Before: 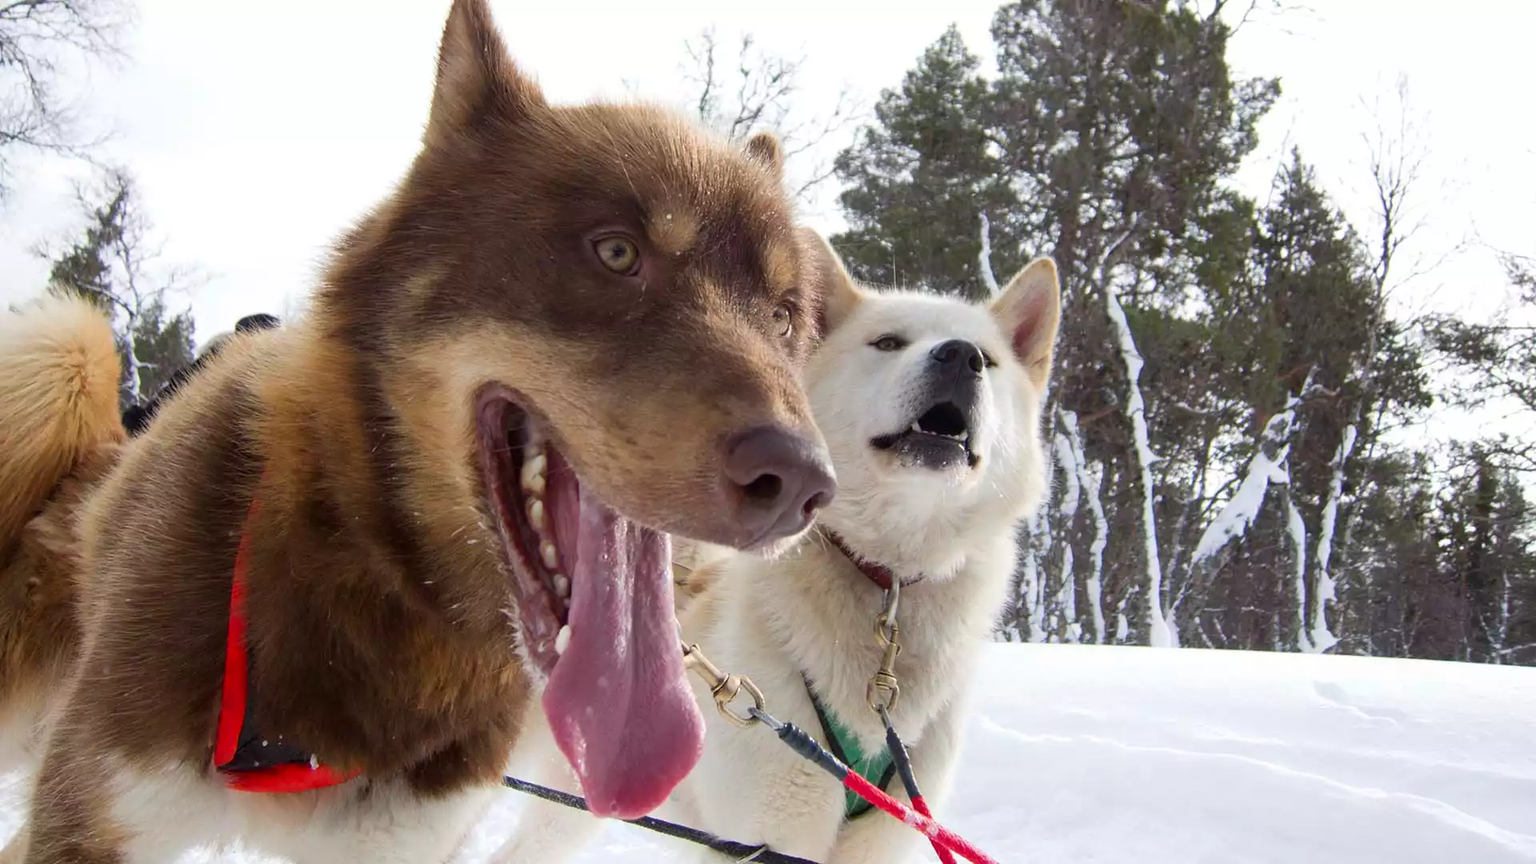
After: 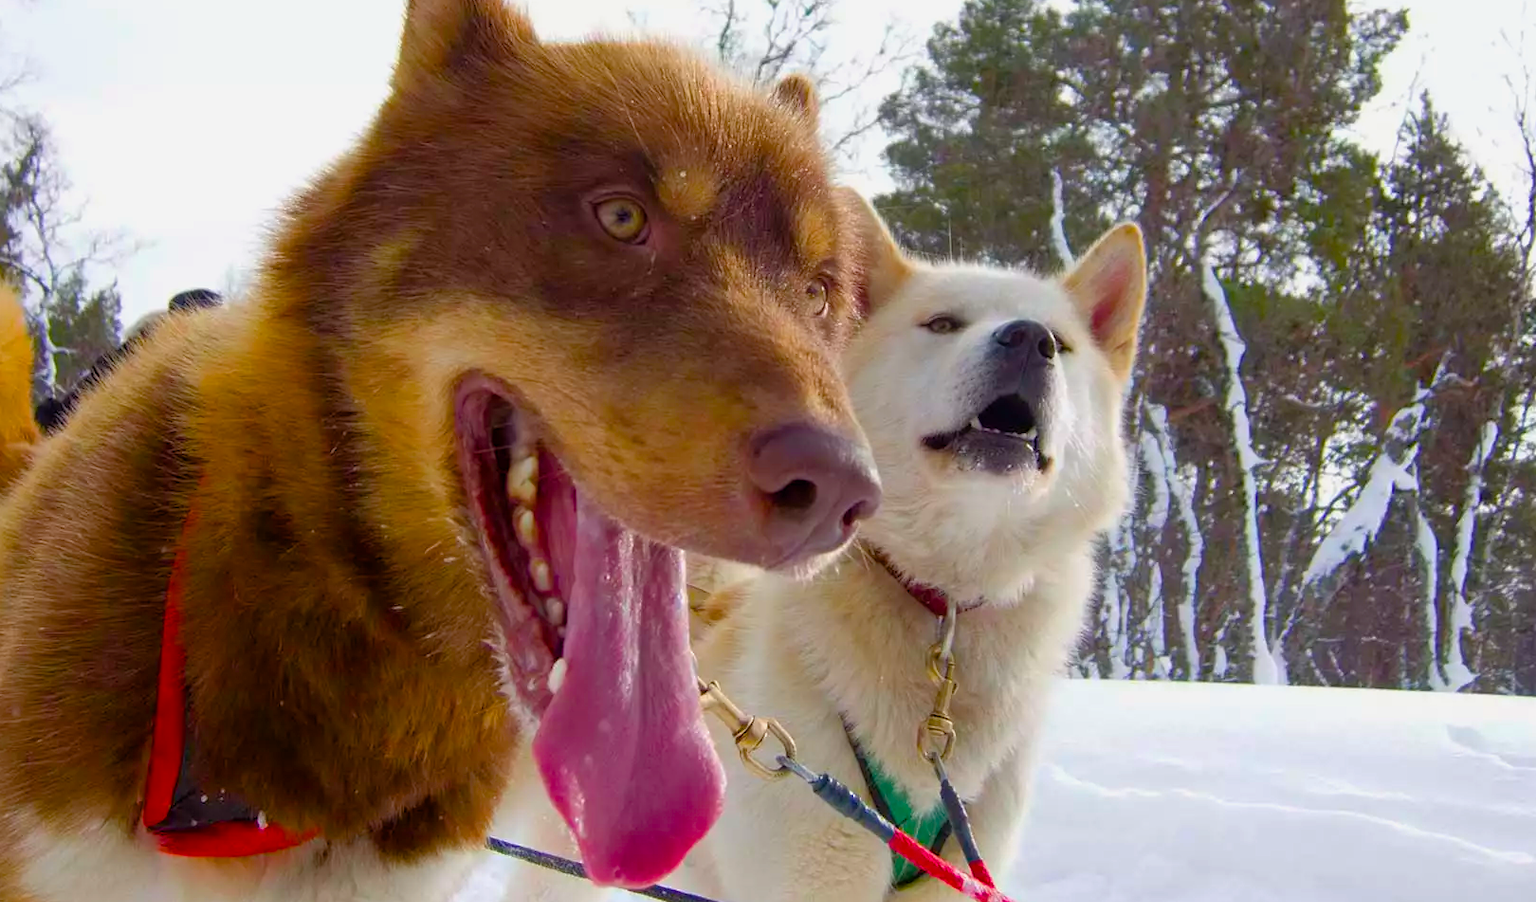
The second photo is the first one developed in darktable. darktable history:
tone equalizer: -8 EV 0.248 EV, -7 EV 0.388 EV, -6 EV 0.401 EV, -5 EV 0.268 EV, -3 EV -0.263 EV, -2 EV -0.416 EV, -1 EV -0.412 EV, +0 EV -0.259 EV, edges refinement/feathering 500, mask exposure compensation -1.57 EV, preserve details no
color balance rgb: perceptual saturation grading › global saturation 36.107%, perceptual saturation grading › shadows 34.802%, global vibrance 35.758%, contrast 9.951%
crop: left 6.044%, top 8.134%, right 9.538%, bottom 3.694%
